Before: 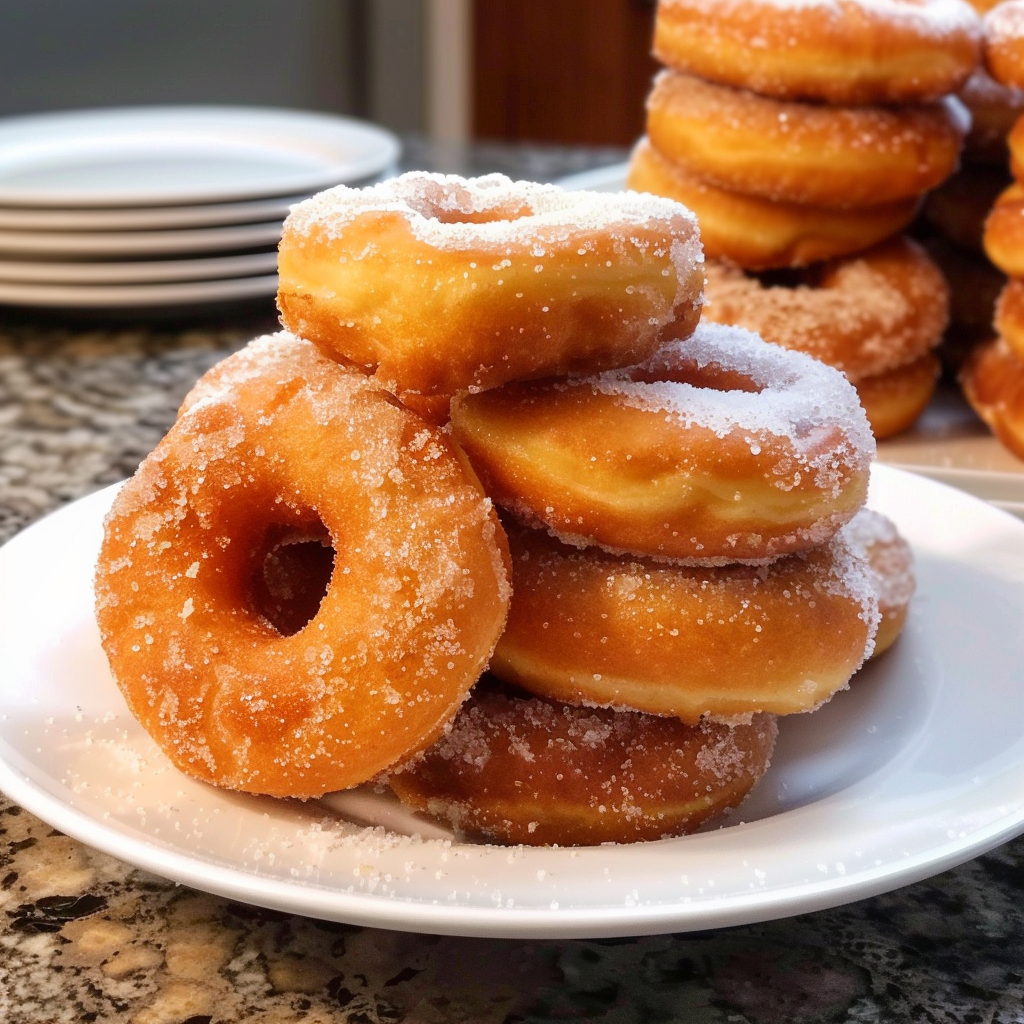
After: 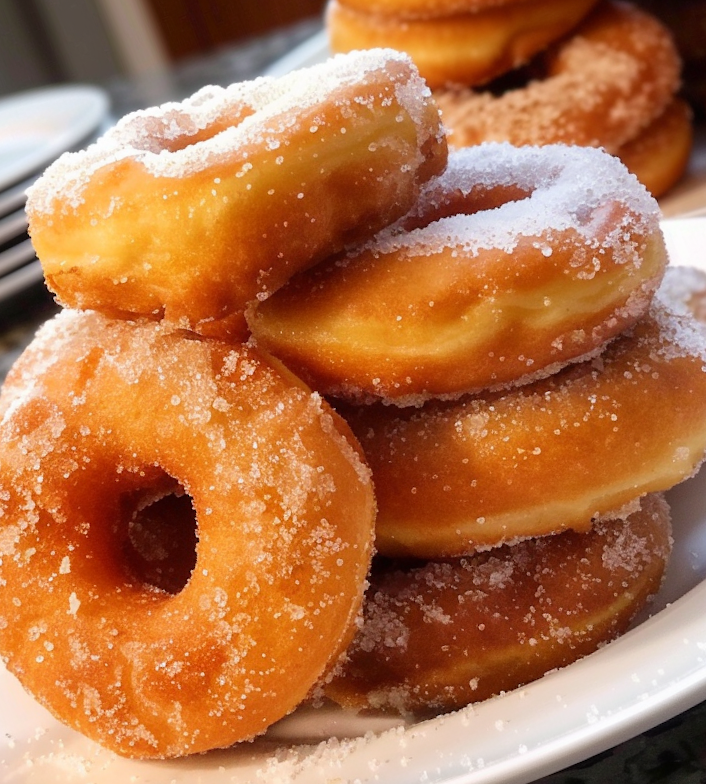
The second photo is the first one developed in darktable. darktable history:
crop and rotate: angle 21.02°, left 6.928%, right 3.859%, bottom 1.062%
